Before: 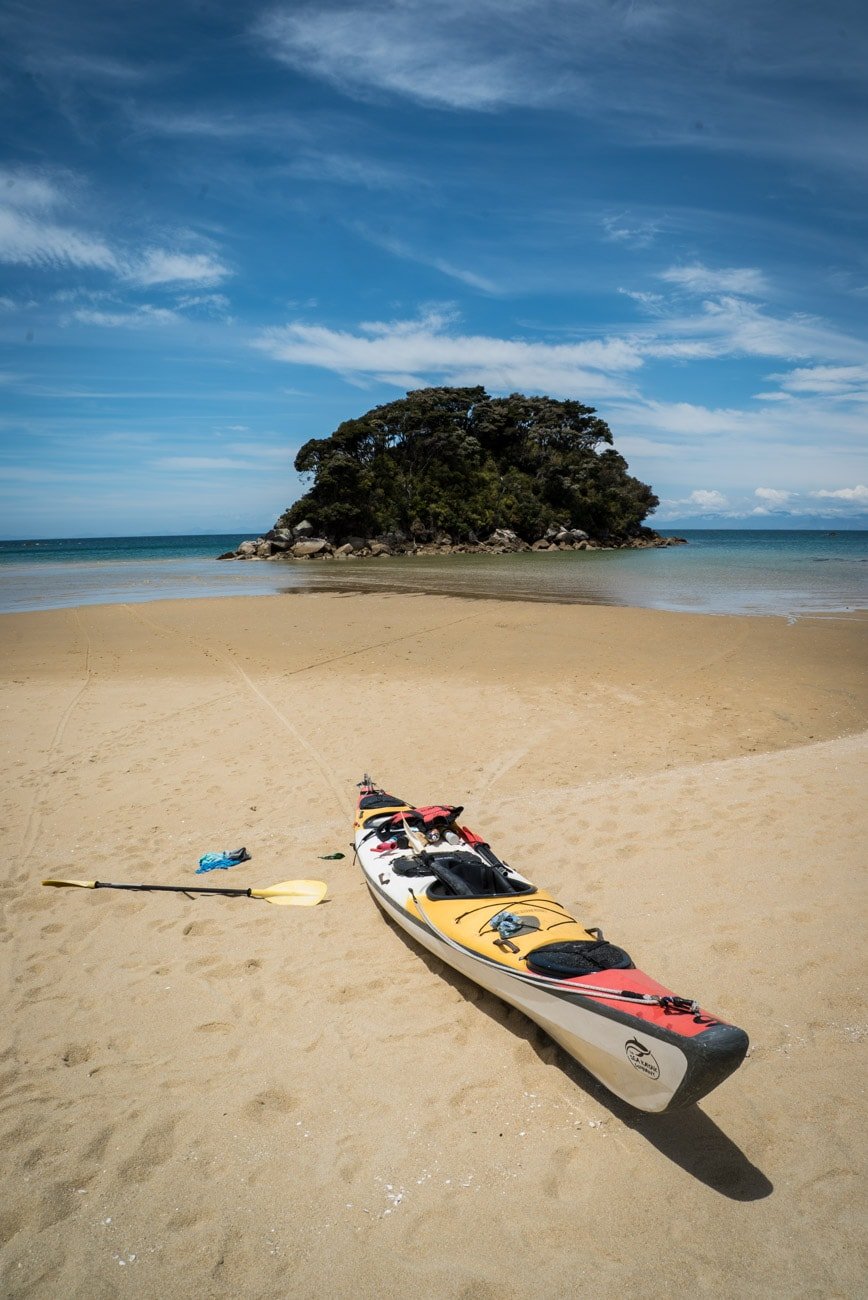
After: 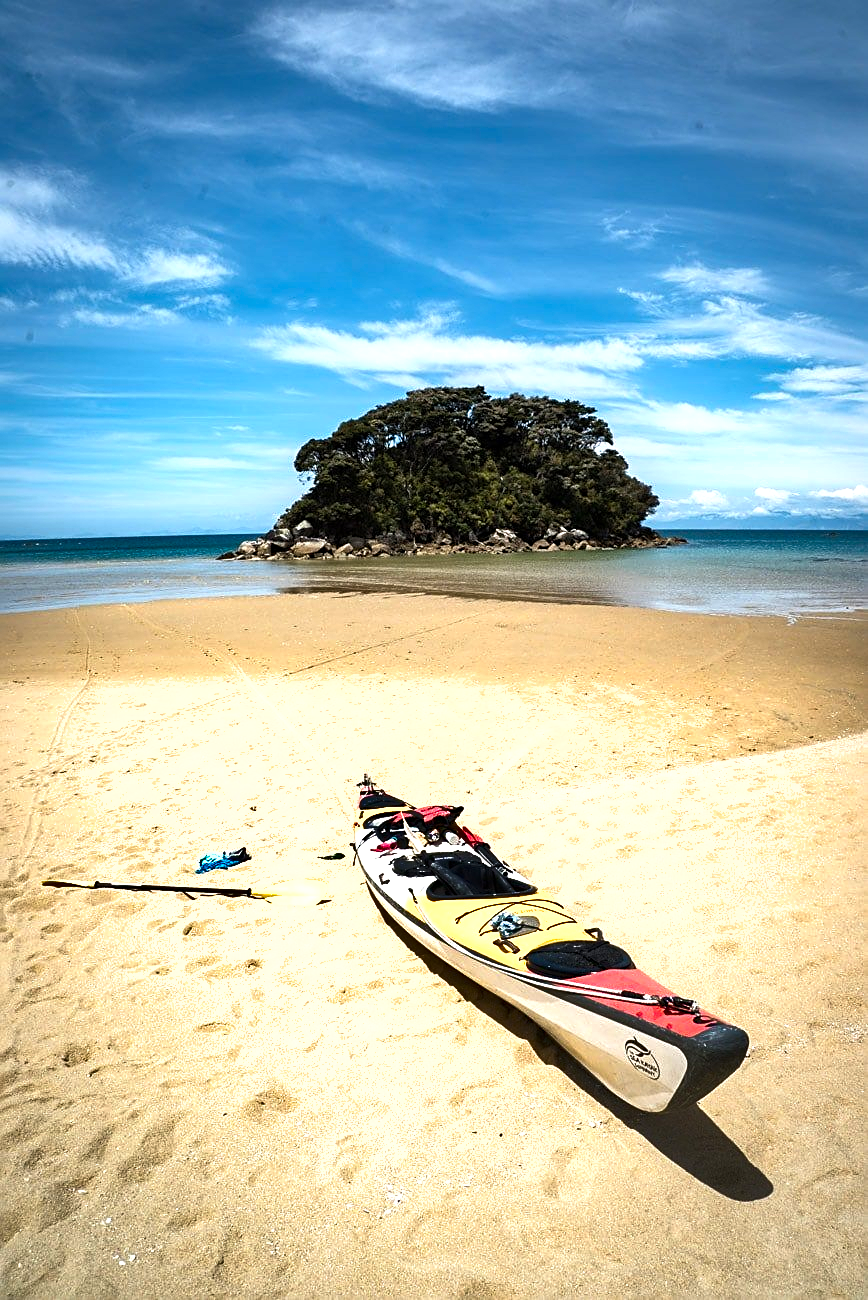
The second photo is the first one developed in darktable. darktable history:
rotate and perspective: automatic cropping original format, crop left 0, crop top 0
sharpen: on, module defaults
levels: levels [0, 0.374, 0.749]
shadows and highlights: shadows 60, soften with gaussian
